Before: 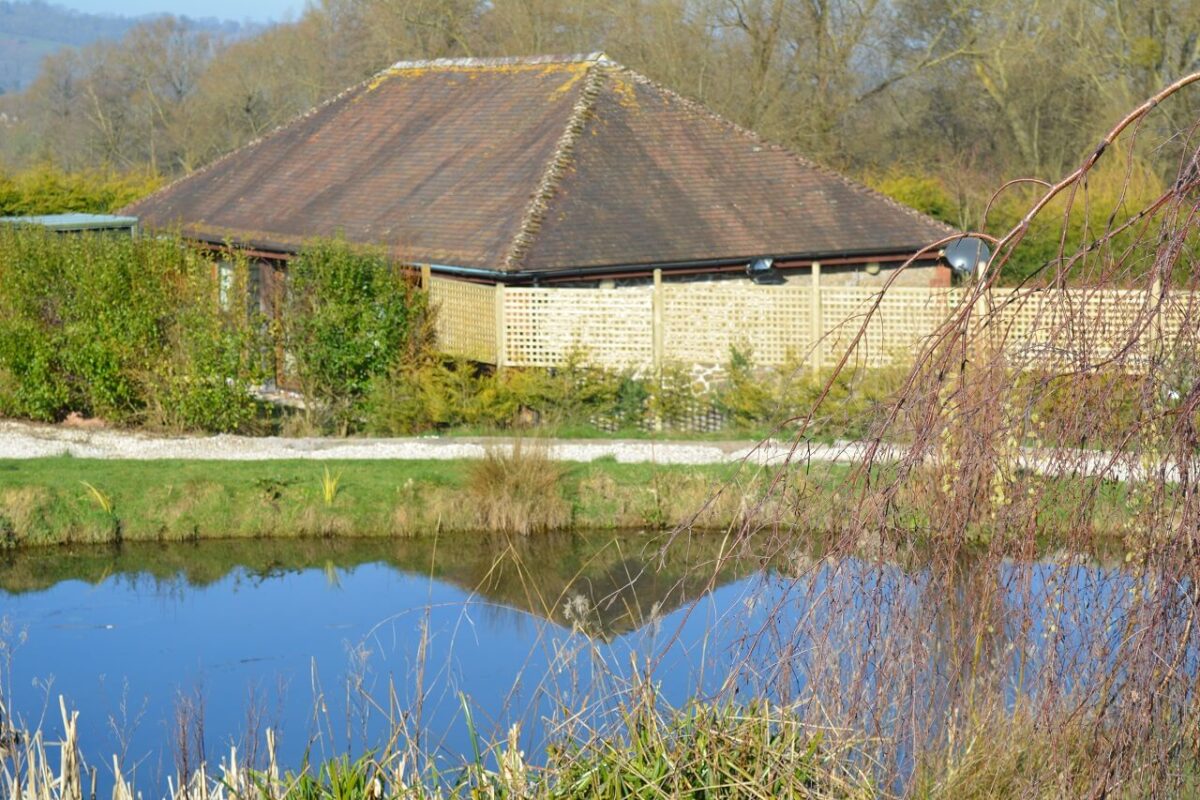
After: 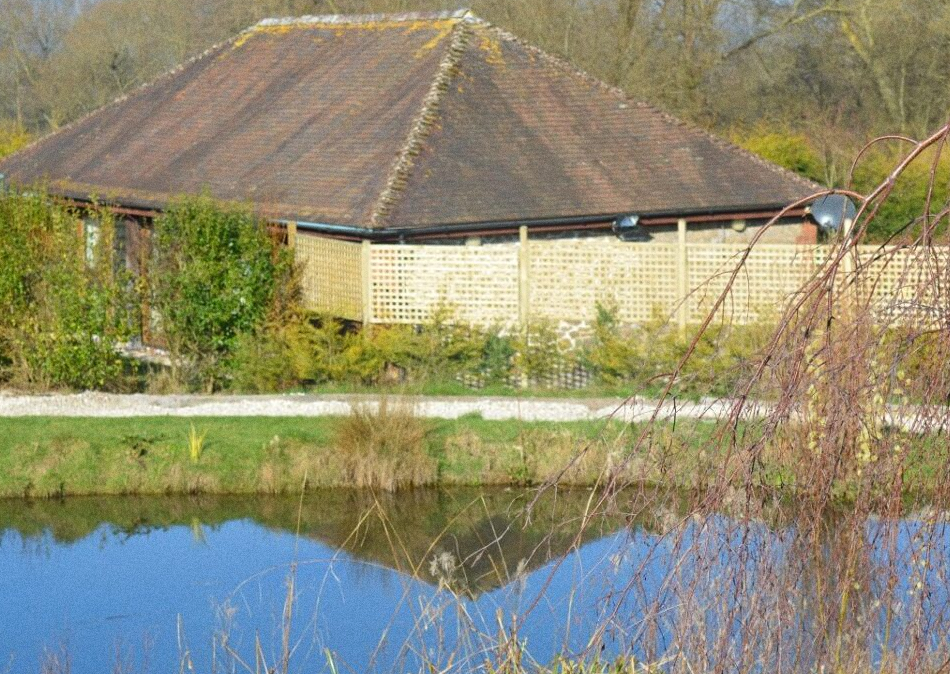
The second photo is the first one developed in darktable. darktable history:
color balance: mode lift, gamma, gain (sRGB)
crop: left 11.225%, top 5.381%, right 9.565%, bottom 10.314%
bloom: size 13.65%, threshold 98.39%, strength 4.82%
grain: on, module defaults
